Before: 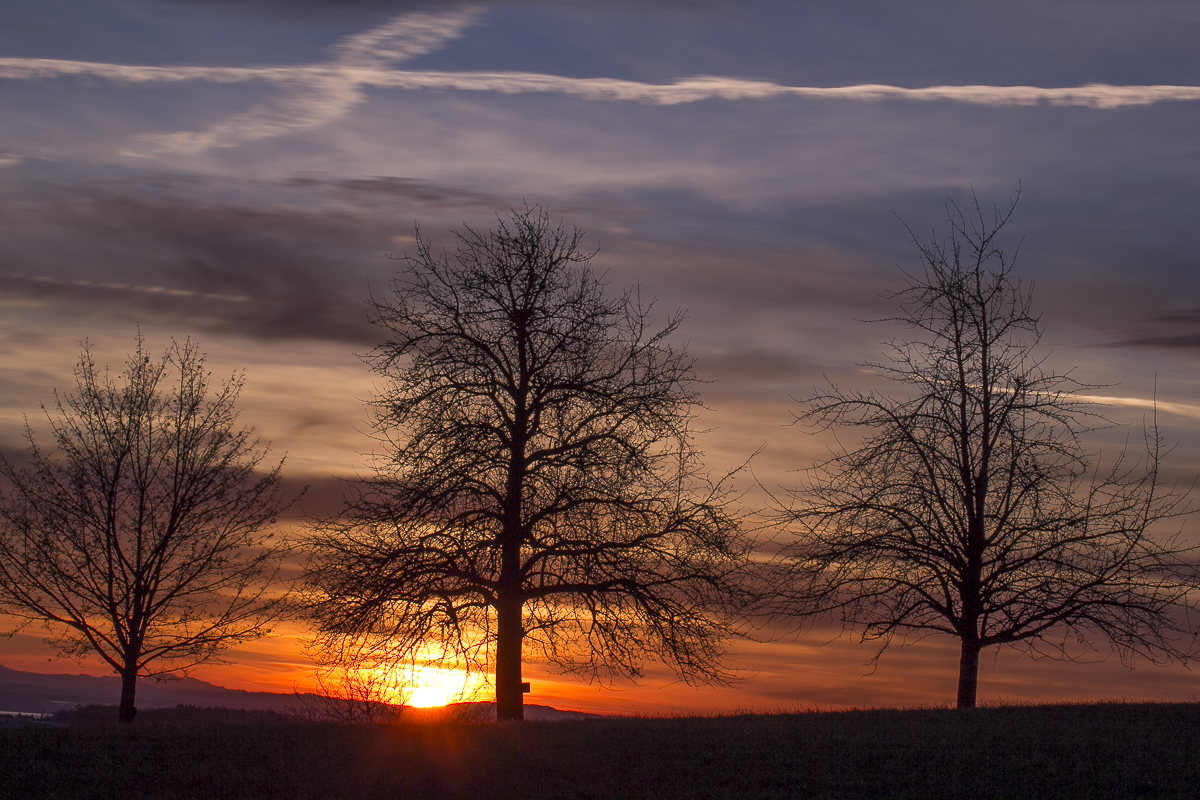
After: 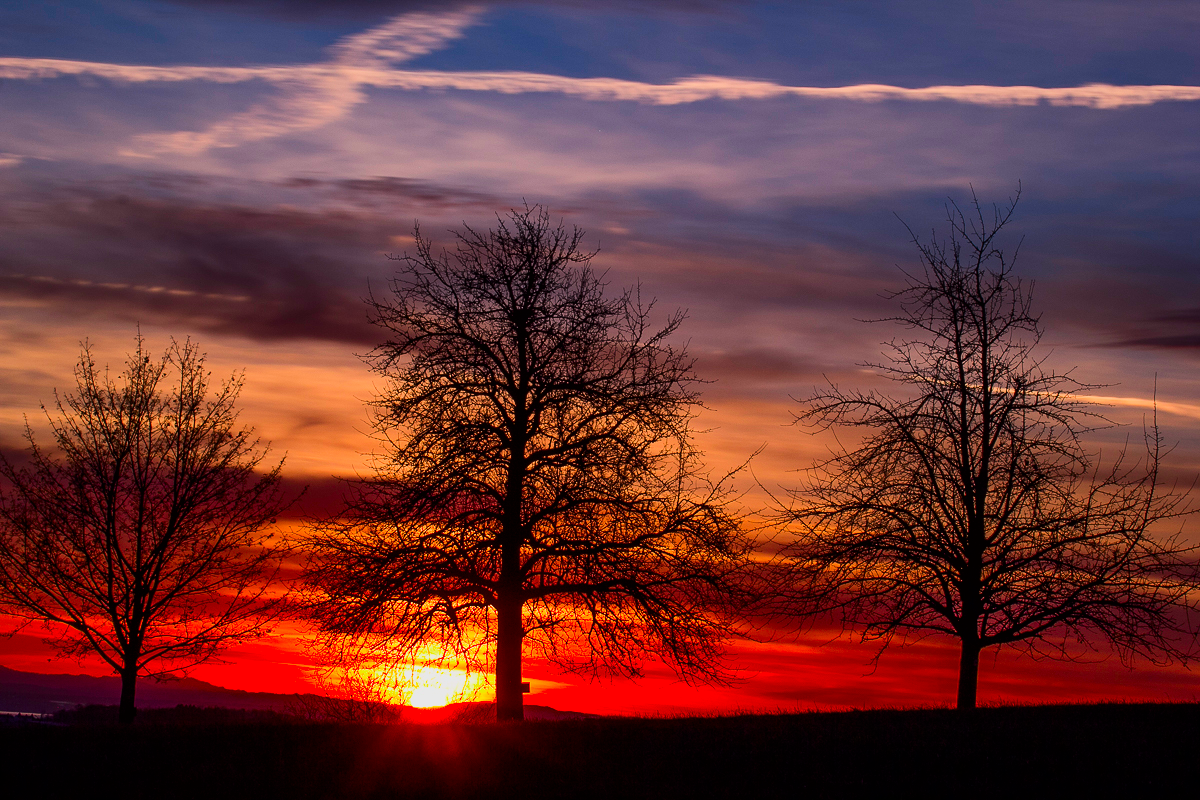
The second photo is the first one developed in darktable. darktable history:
filmic rgb: black relative exposure -7.65 EV, white relative exposure 4.56 EV, hardness 3.61, color science v6 (2022)
contrast brightness saturation: contrast 0.26, brightness 0.02, saturation 0.87
